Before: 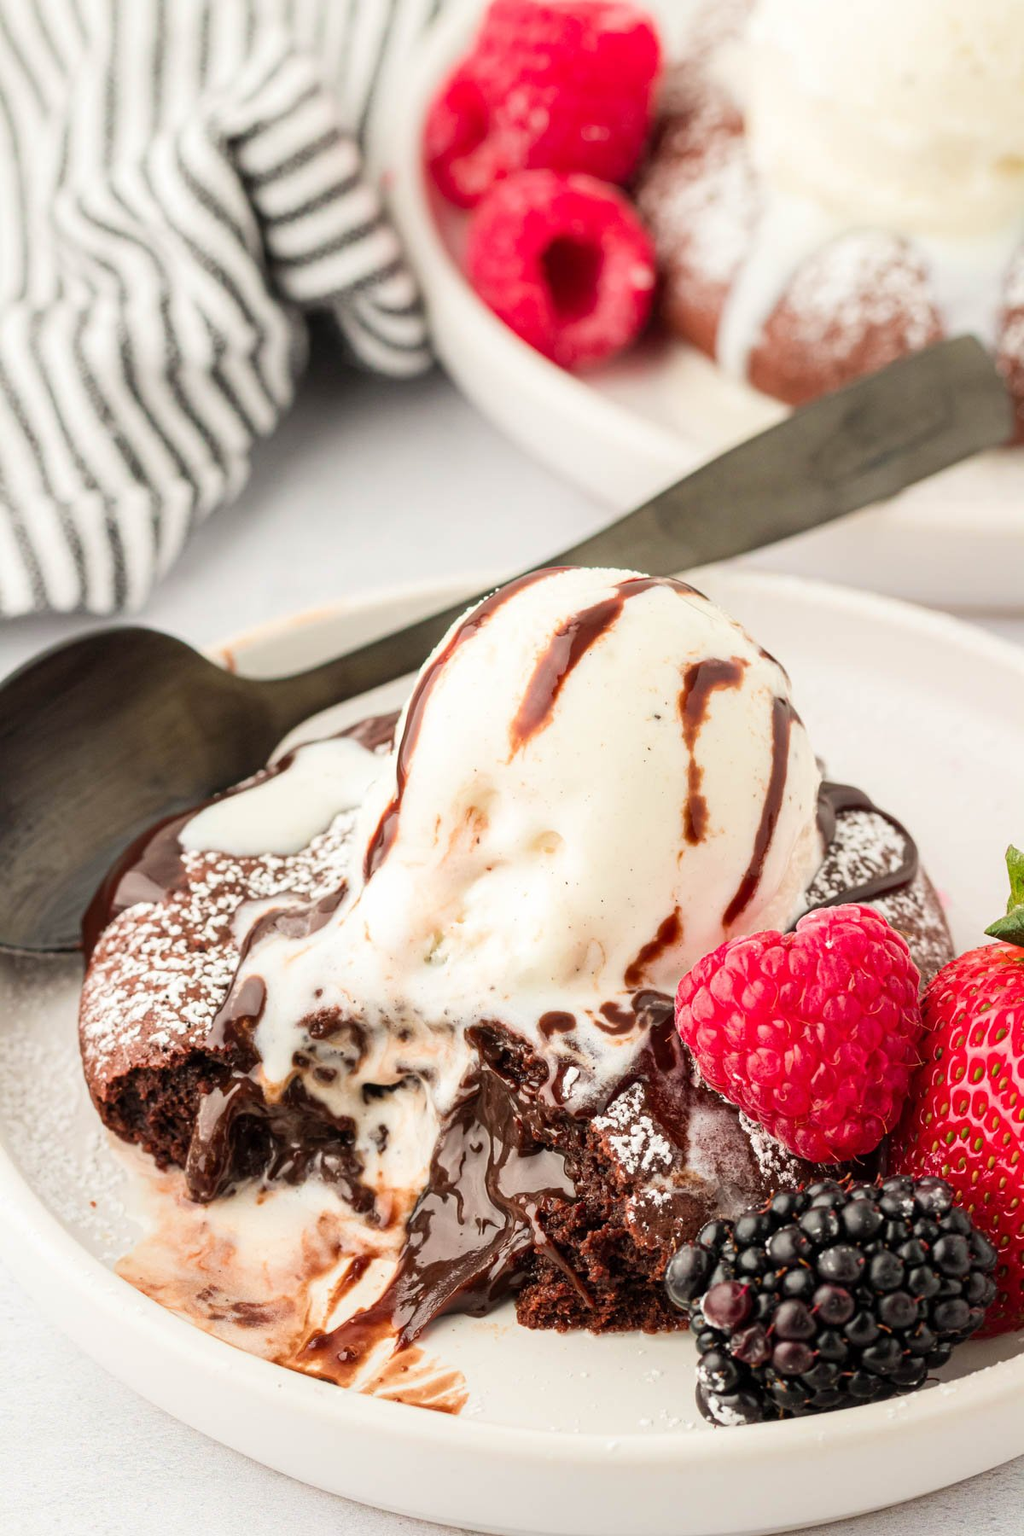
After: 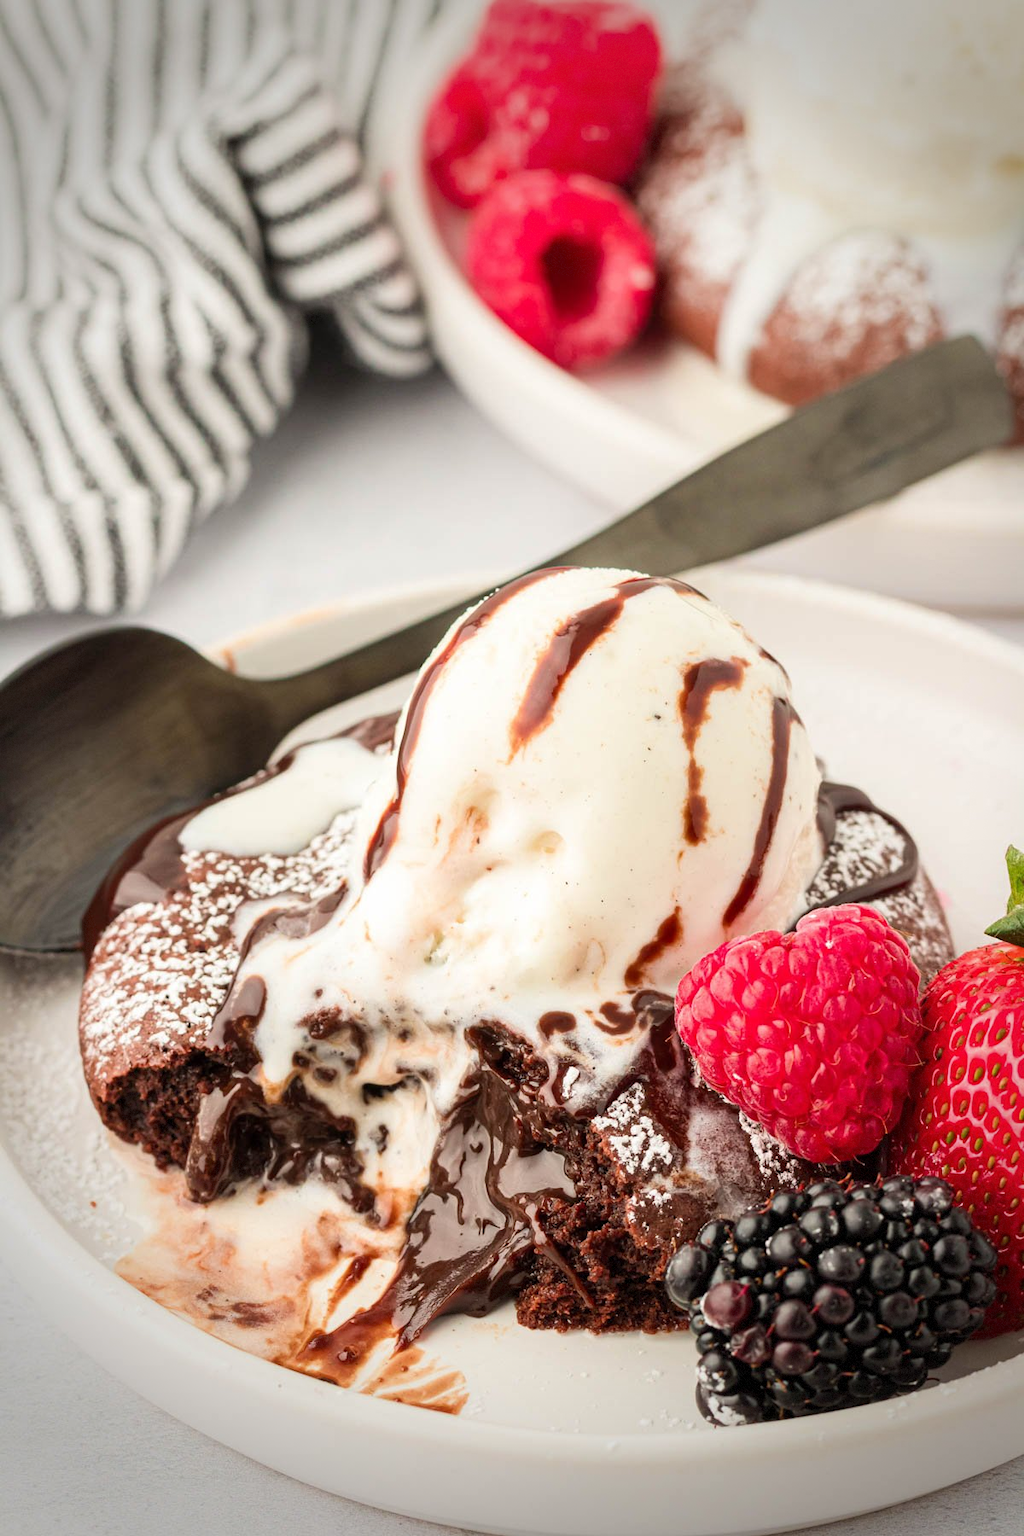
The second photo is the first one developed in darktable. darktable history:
vignetting: fall-off start 64.73%, saturation -0.021, width/height ratio 0.883, dithering 8-bit output
